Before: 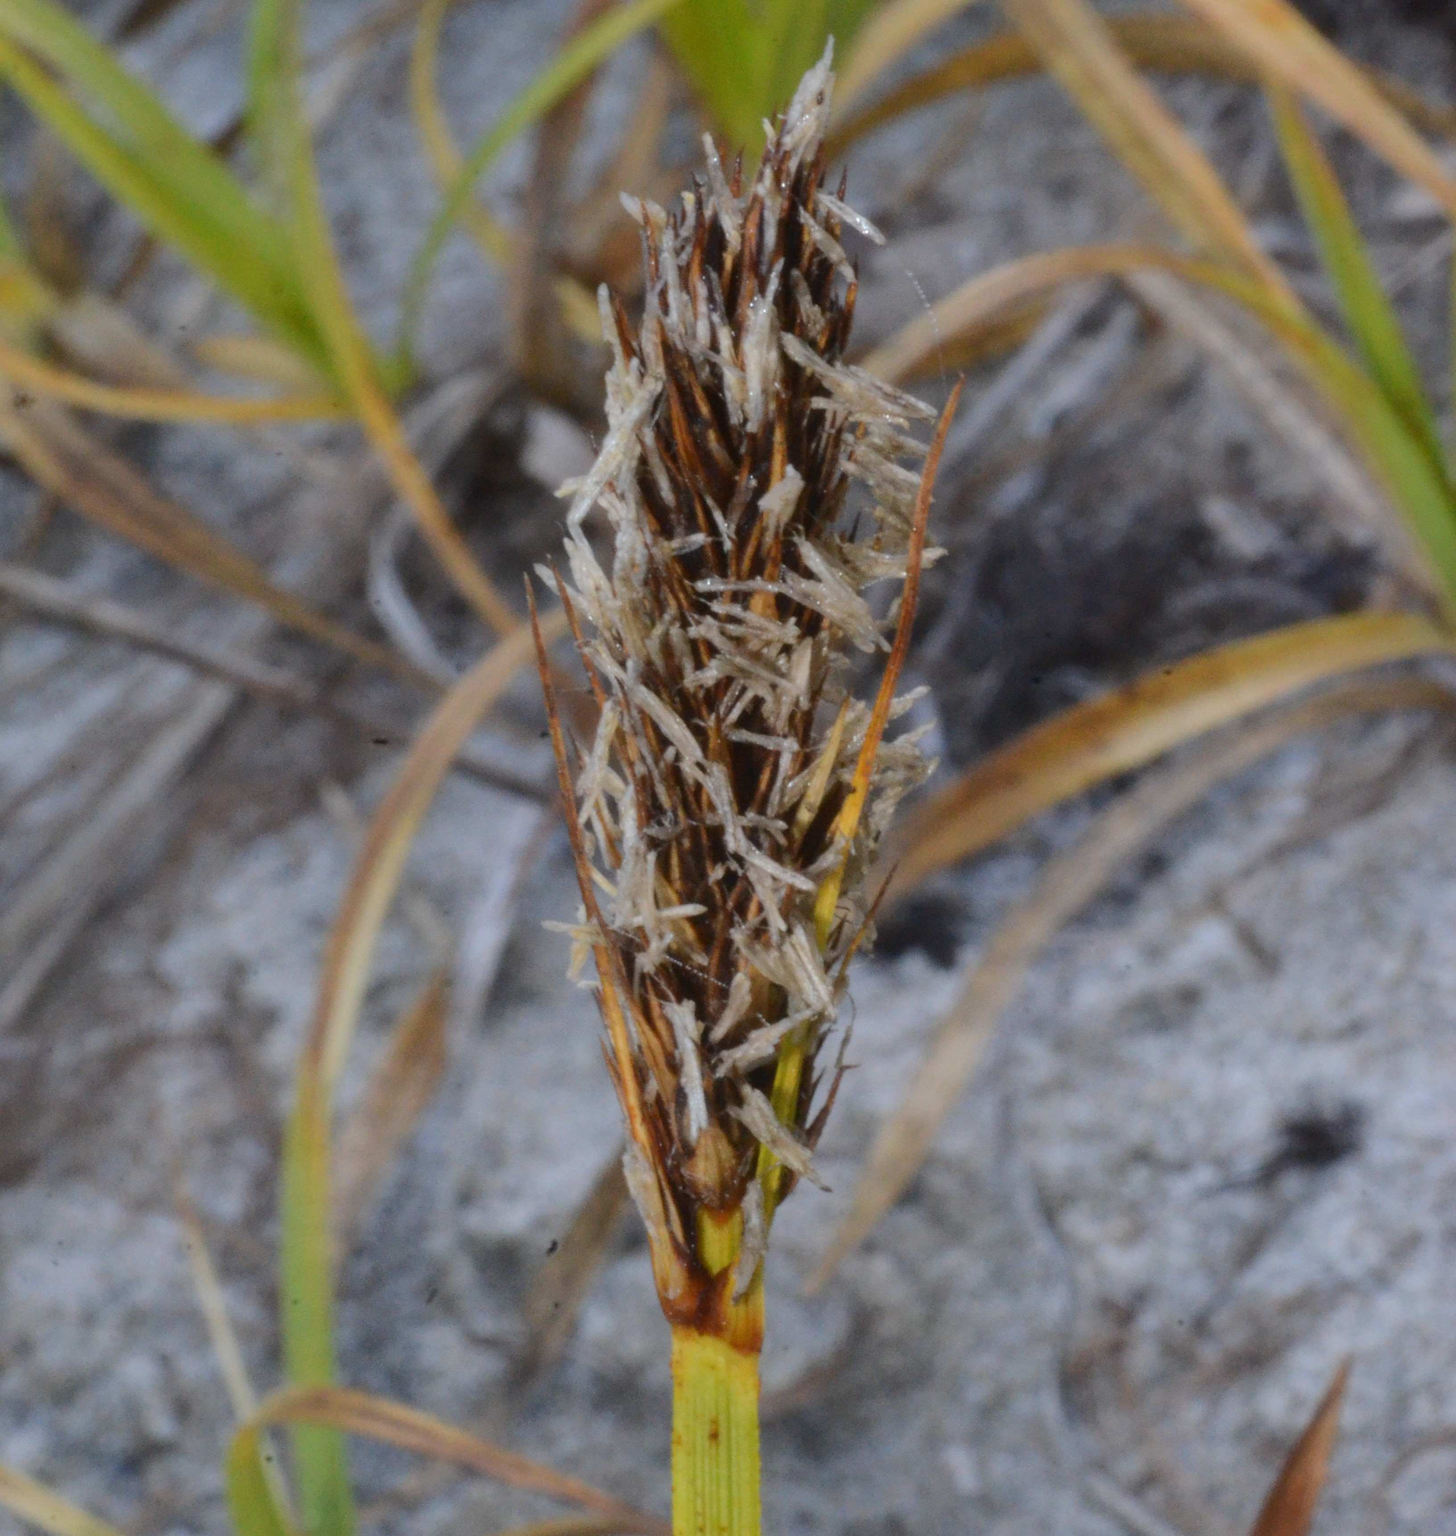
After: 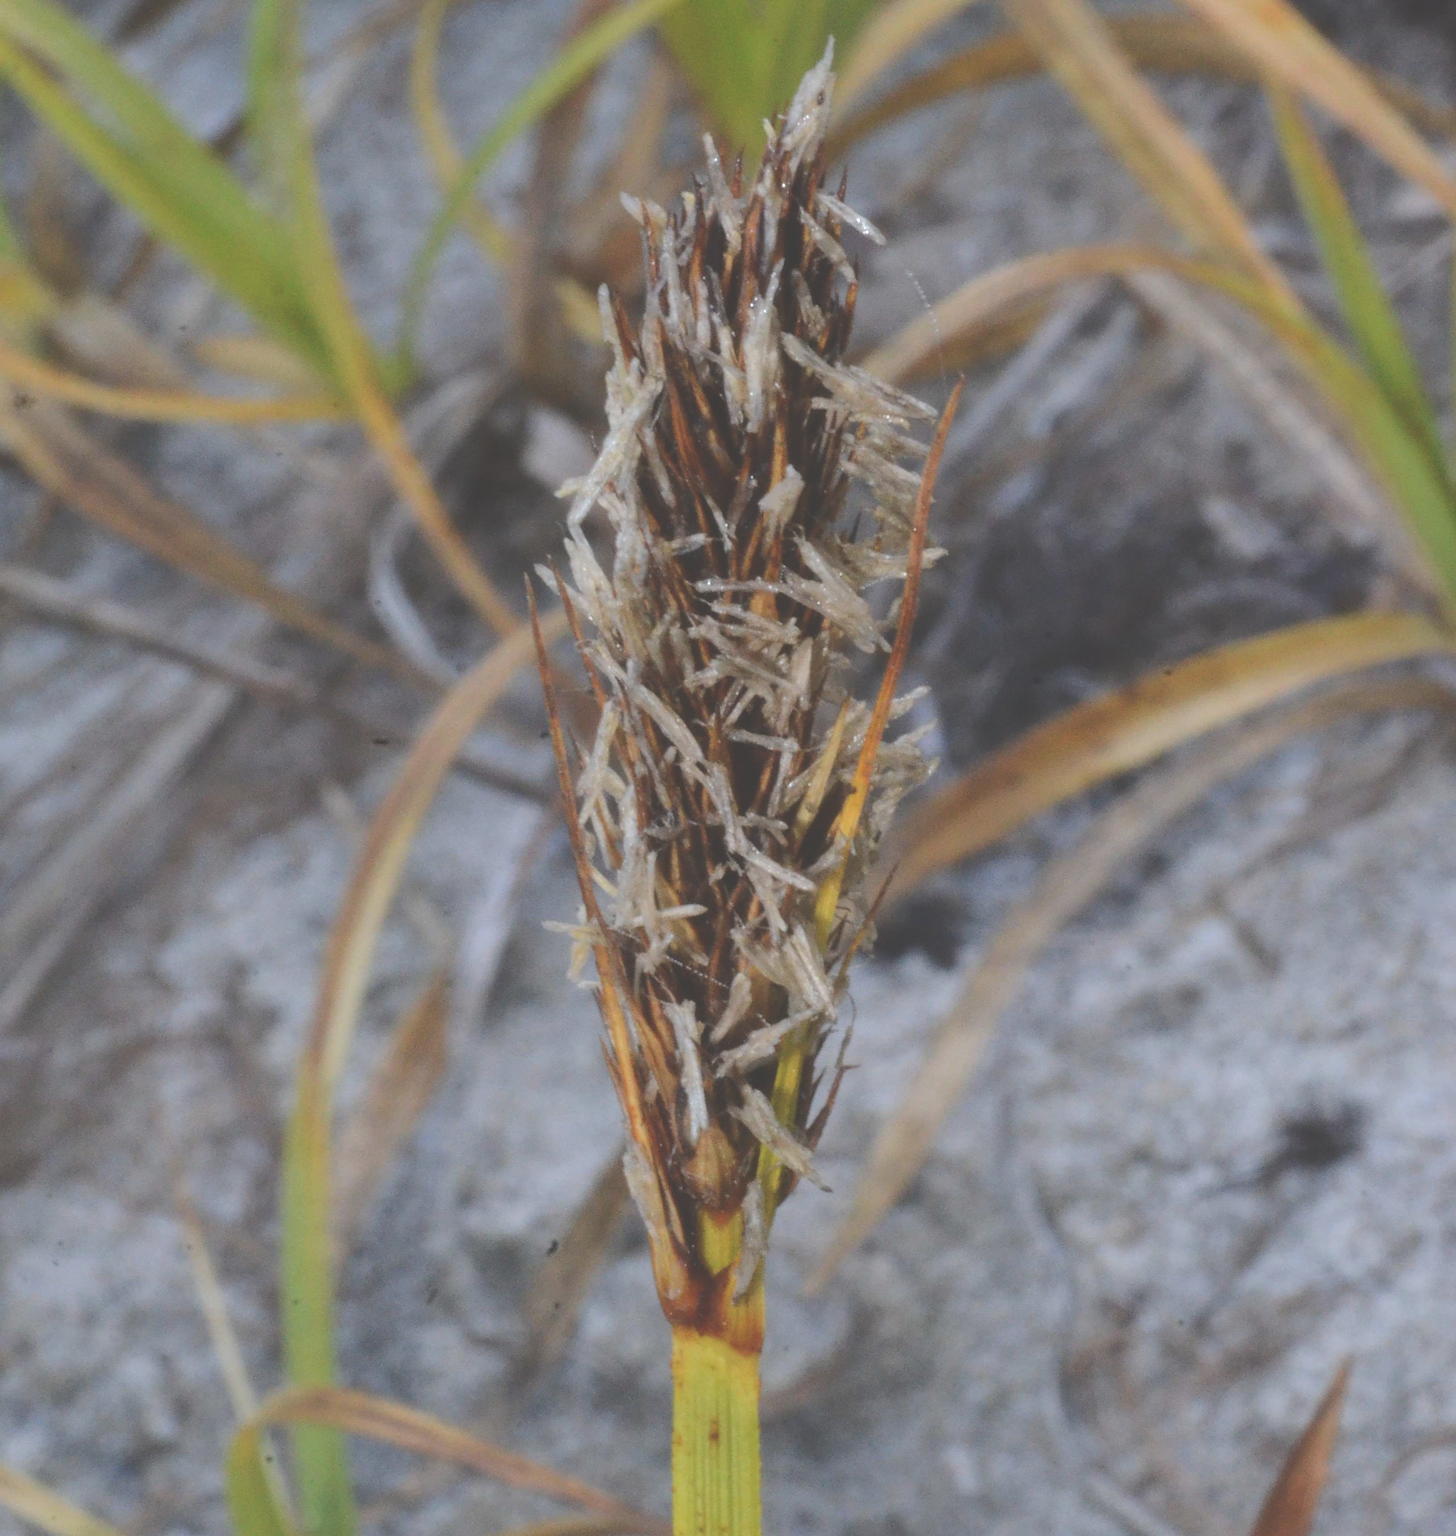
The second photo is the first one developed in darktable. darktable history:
sharpen: on, module defaults
exposure: black level correction -0.041, exposure 0.064 EV, compensate highlight preservation false
